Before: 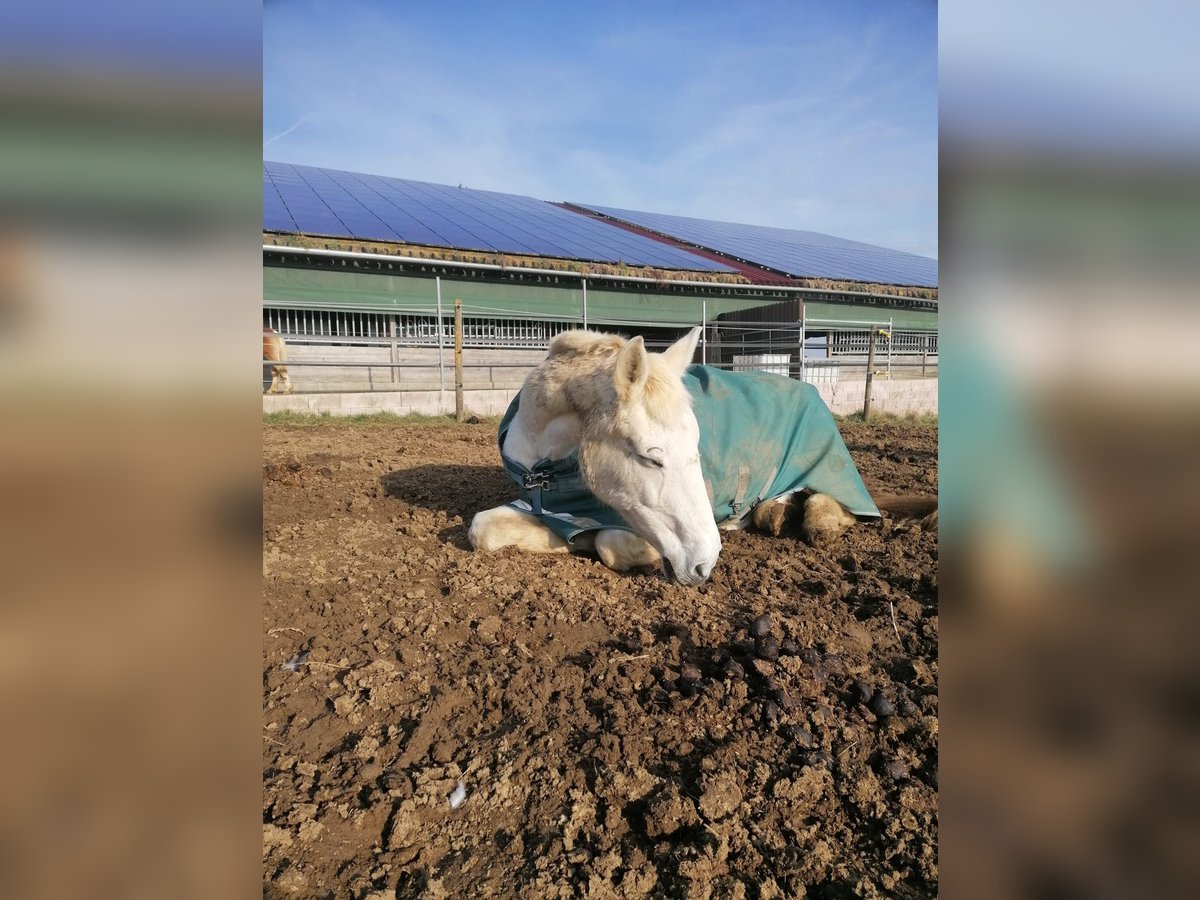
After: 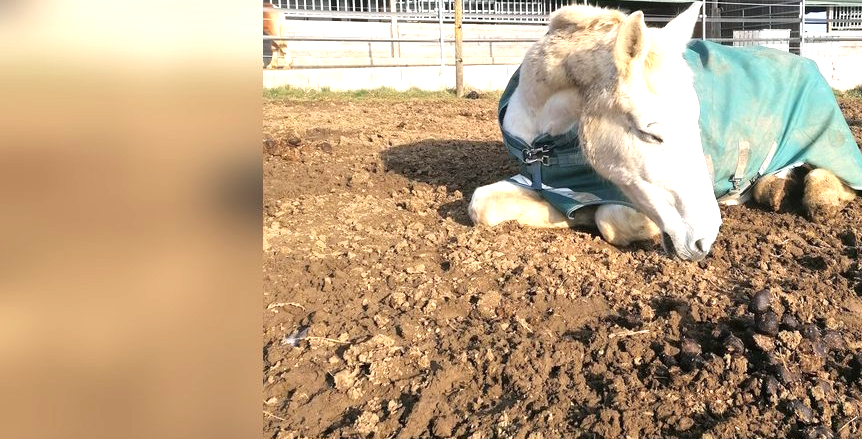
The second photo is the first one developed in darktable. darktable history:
exposure: black level correction 0, exposure 1.101 EV, compensate highlight preservation false
crop: top 36.155%, right 28.117%, bottom 15.057%
